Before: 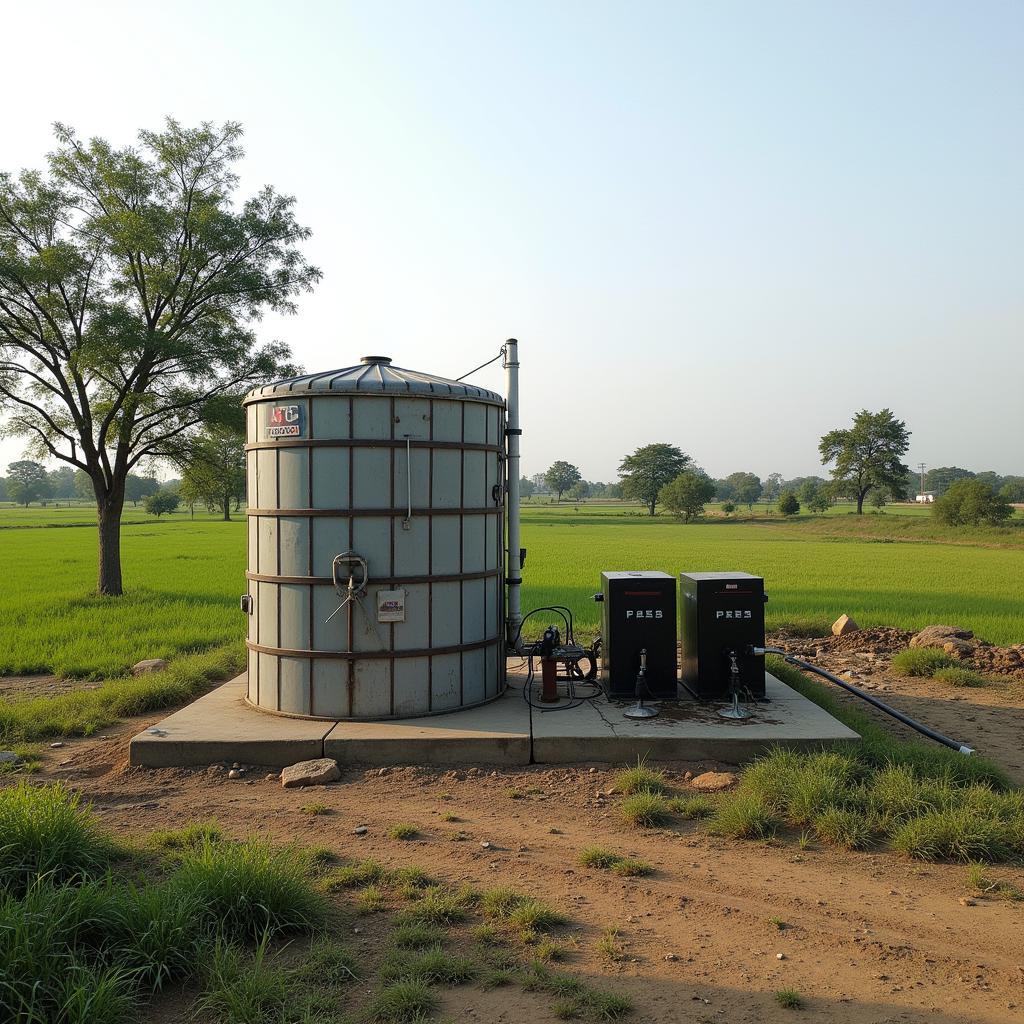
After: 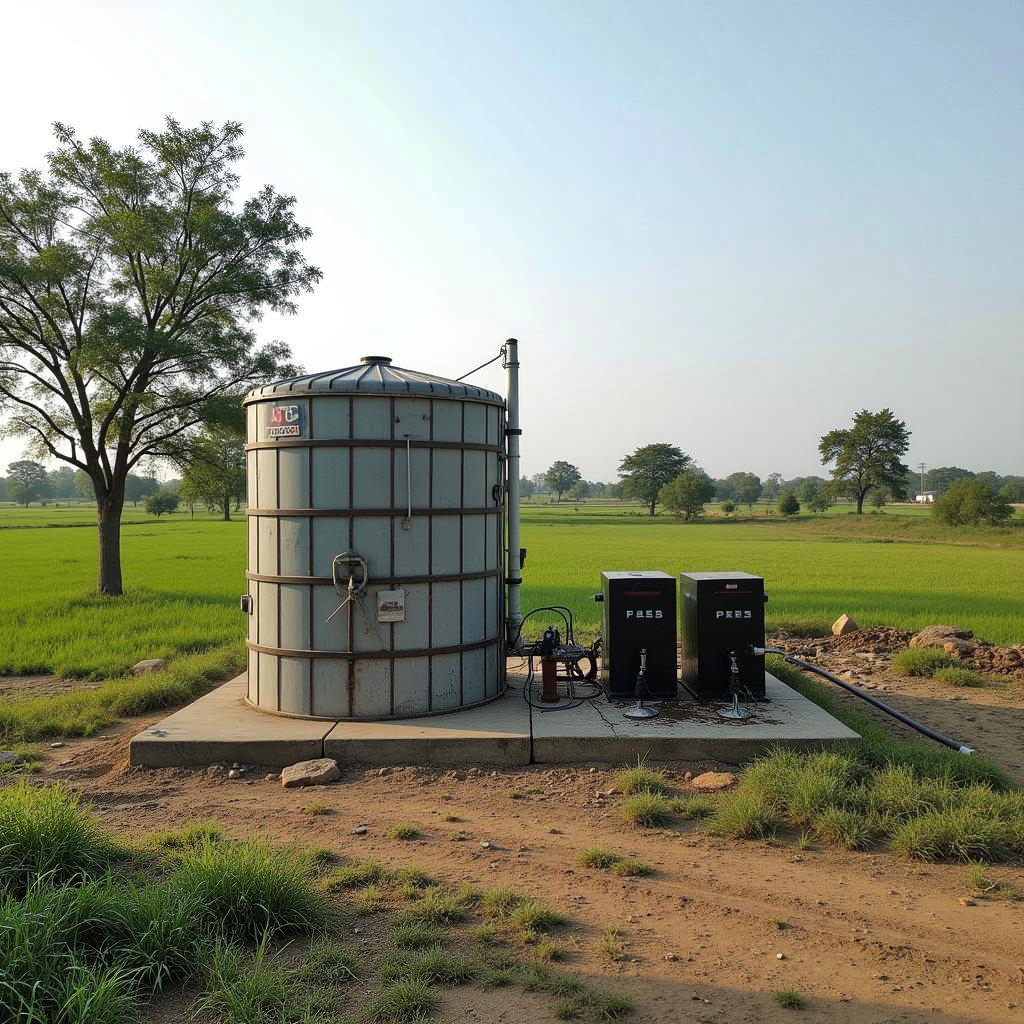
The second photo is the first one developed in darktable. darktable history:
shadows and highlights: shadows 52.52, soften with gaussian
